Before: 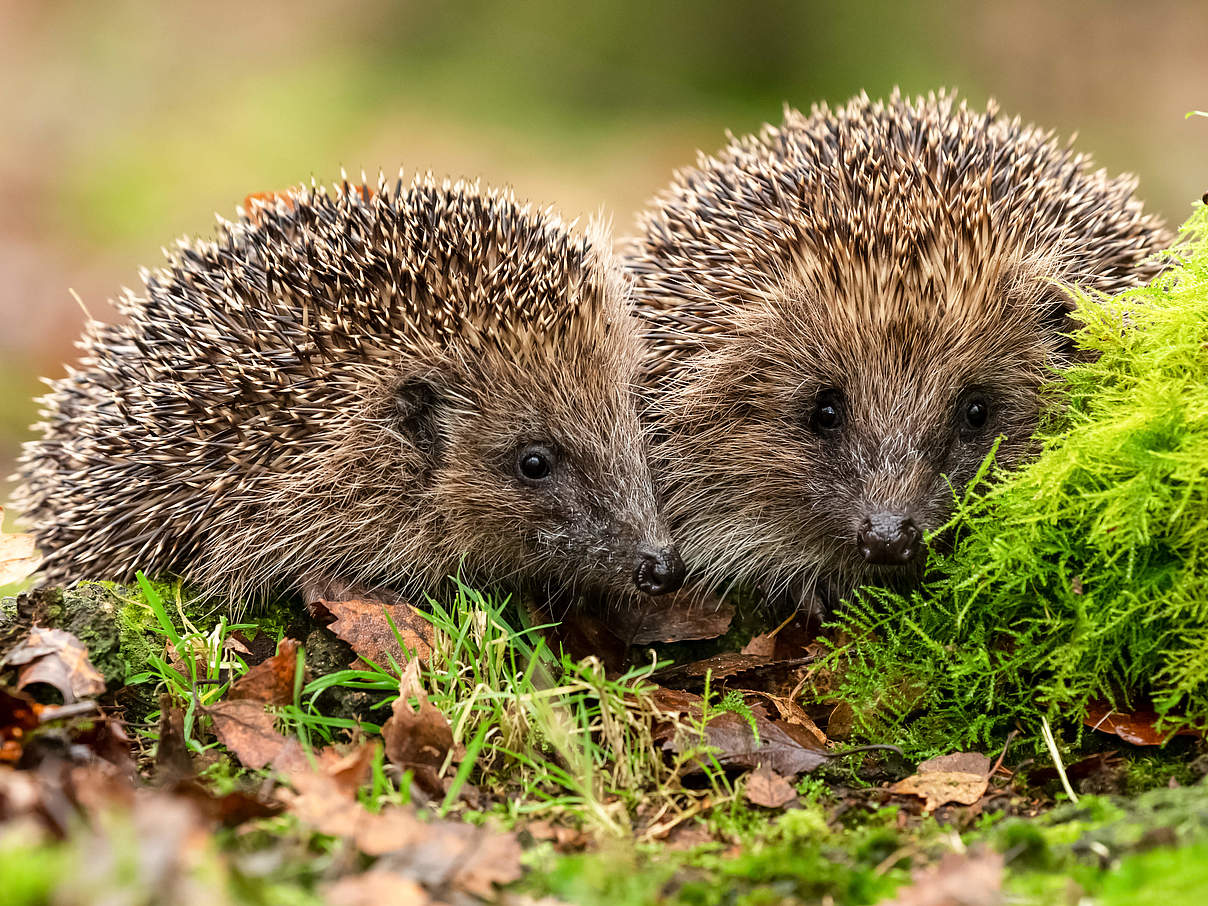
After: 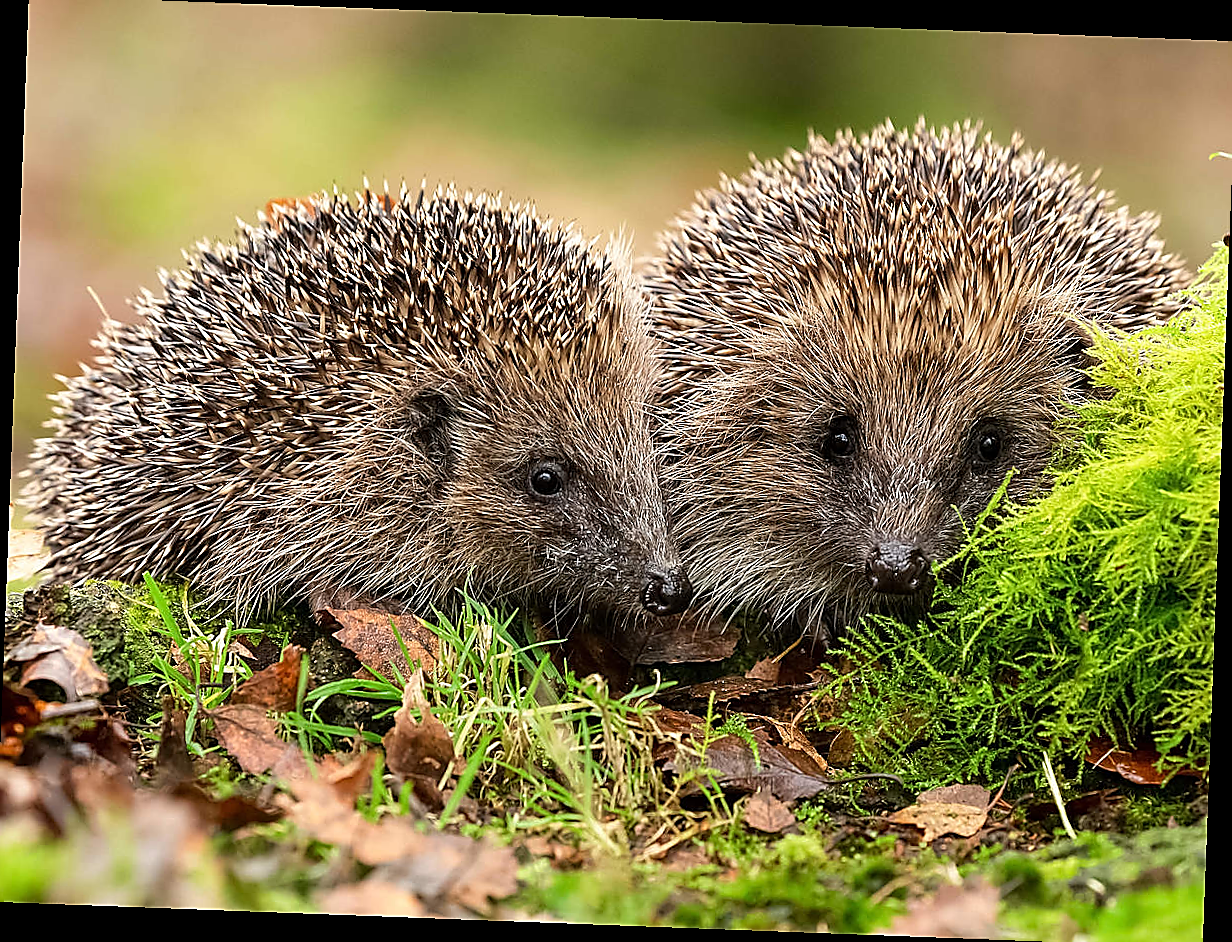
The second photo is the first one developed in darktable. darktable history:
crop: left 0.434%, top 0.485%, right 0.244%, bottom 0.386%
sharpen: radius 1.4, amount 1.25, threshold 0.7
rotate and perspective: rotation 2.17°, automatic cropping off
